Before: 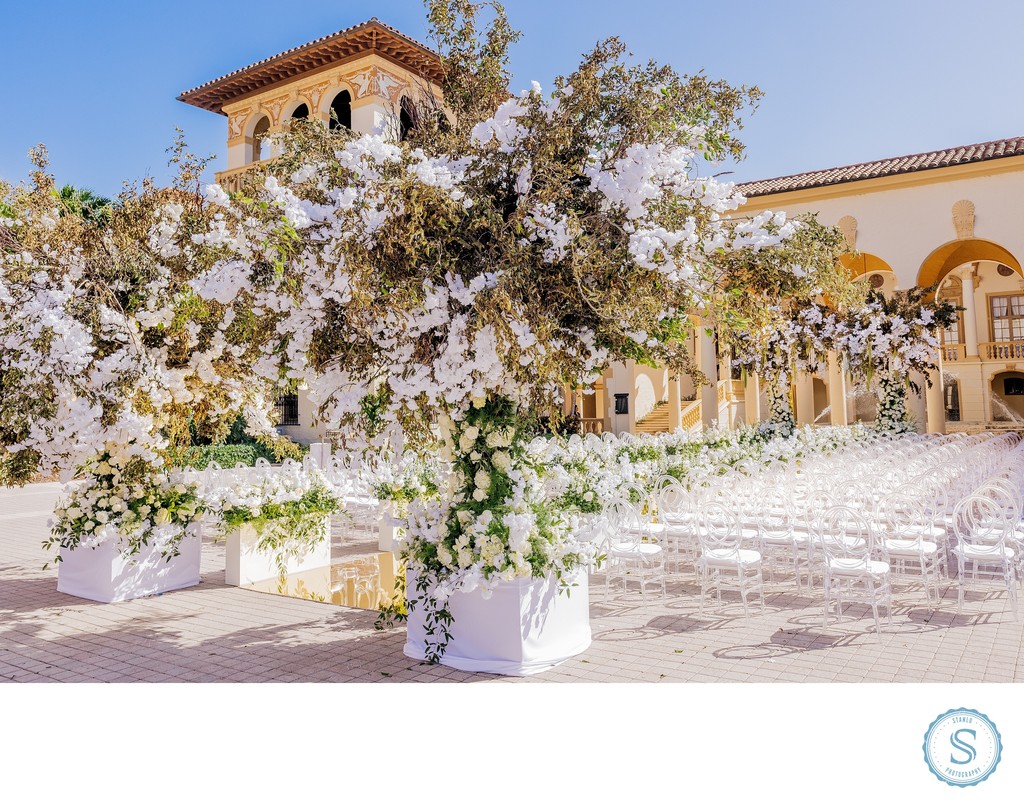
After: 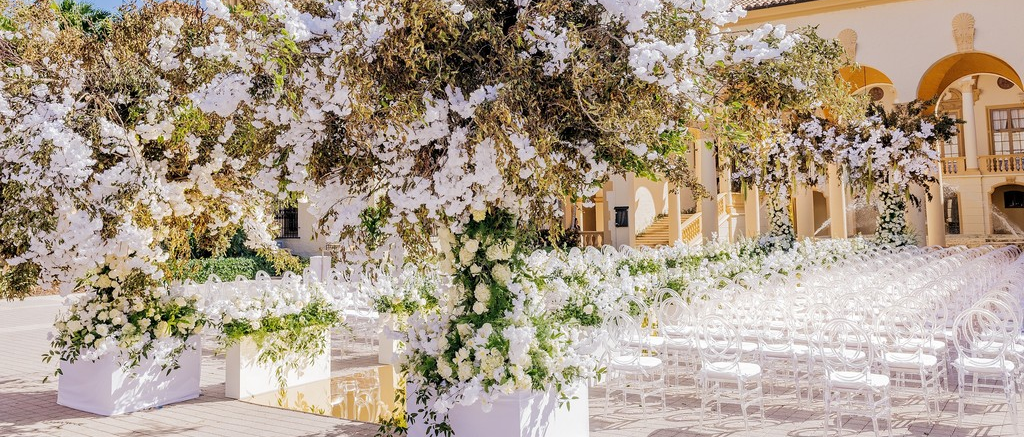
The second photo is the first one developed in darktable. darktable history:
crop and rotate: top 23.153%, bottom 22.783%
